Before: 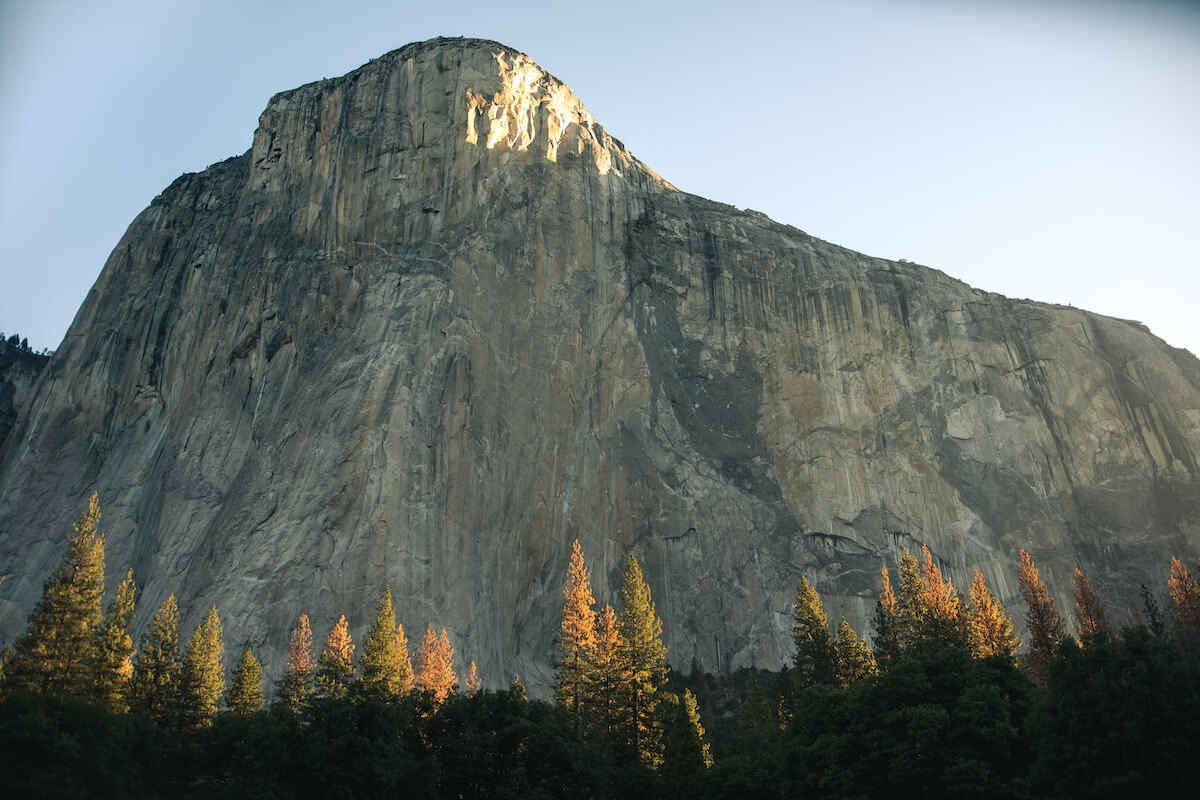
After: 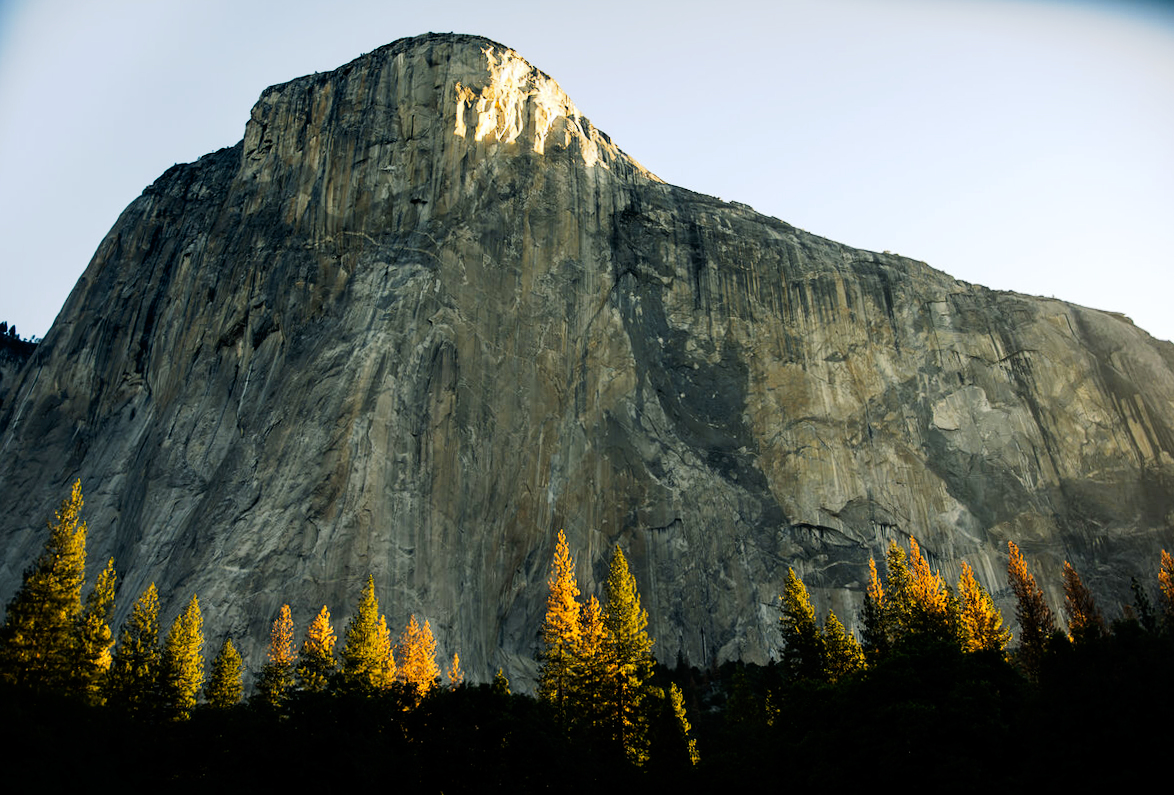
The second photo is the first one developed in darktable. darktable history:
color contrast: green-magenta contrast 0.8, blue-yellow contrast 1.1, unbound 0
rotate and perspective: rotation 0.226°, lens shift (vertical) -0.042, crop left 0.023, crop right 0.982, crop top 0.006, crop bottom 0.994
tone curve: curves: ch0 [(0, 0) (0.003, 0.001) (0.011, 0.001) (0.025, 0.001) (0.044, 0.001) (0.069, 0.003) (0.1, 0.007) (0.136, 0.013) (0.177, 0.032) (0.224, 0.083) (0.277, 0.157) (0.335, 0.237) (0.399, 0.334) (0.468, 0.446) (0.543, 0.562) (0.623, 0.683) (0.709, 0.801) (0.801, 0.869) (0.898, 0.918) (1, 1)], preserve colors none
